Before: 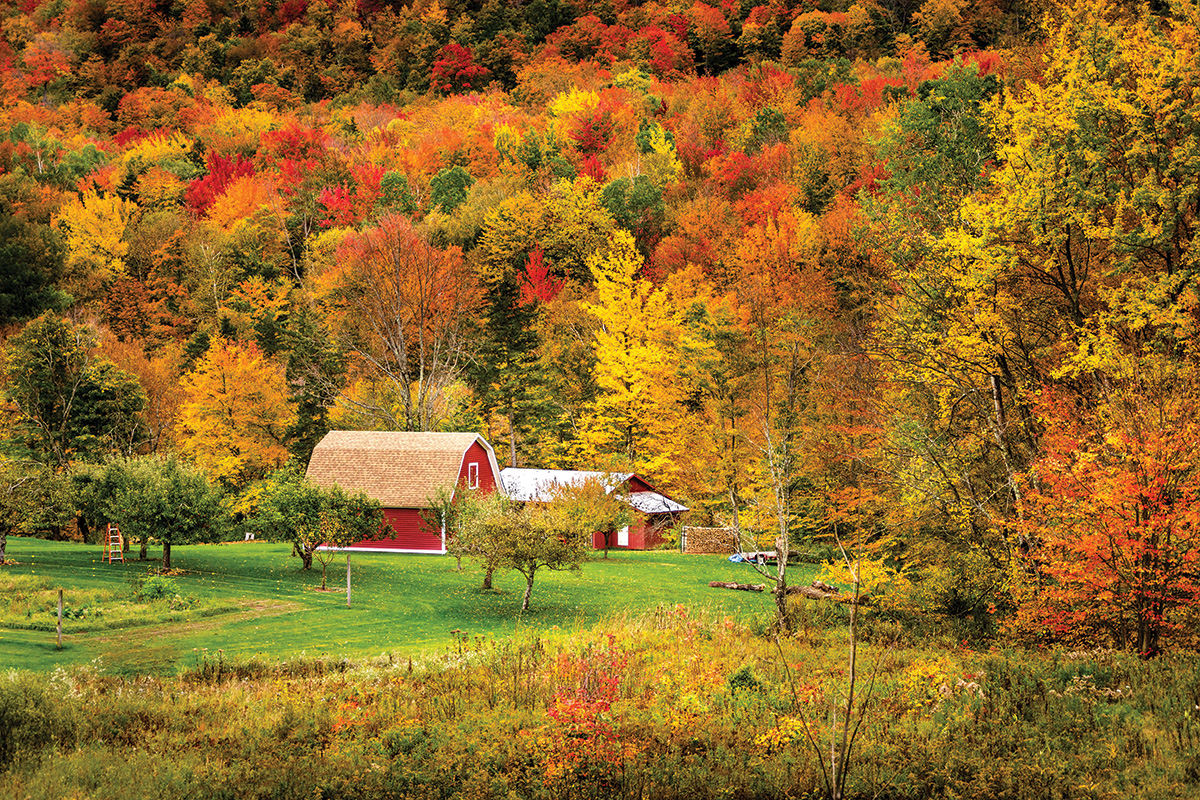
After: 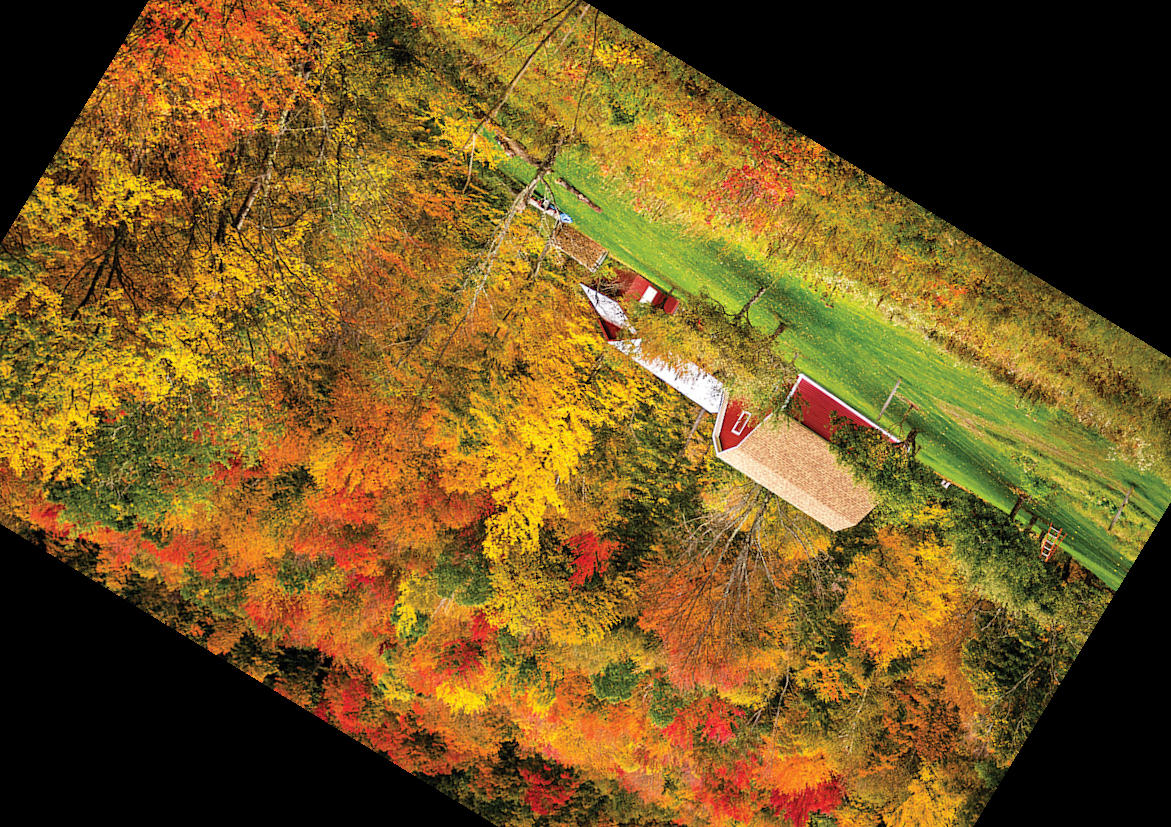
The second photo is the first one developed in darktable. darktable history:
crop and rotate: angle 148.68°, left 9.111%, top 15.603%, right 4.588%, bottom 17.041%
rotate and perspective: rotation 0.062°, lens shift (vertical) 0.115, lens shift (horizontal) -0.133, crop left 0.047, crop right 0.94, crop top 0.061, crop bottom 0.94
